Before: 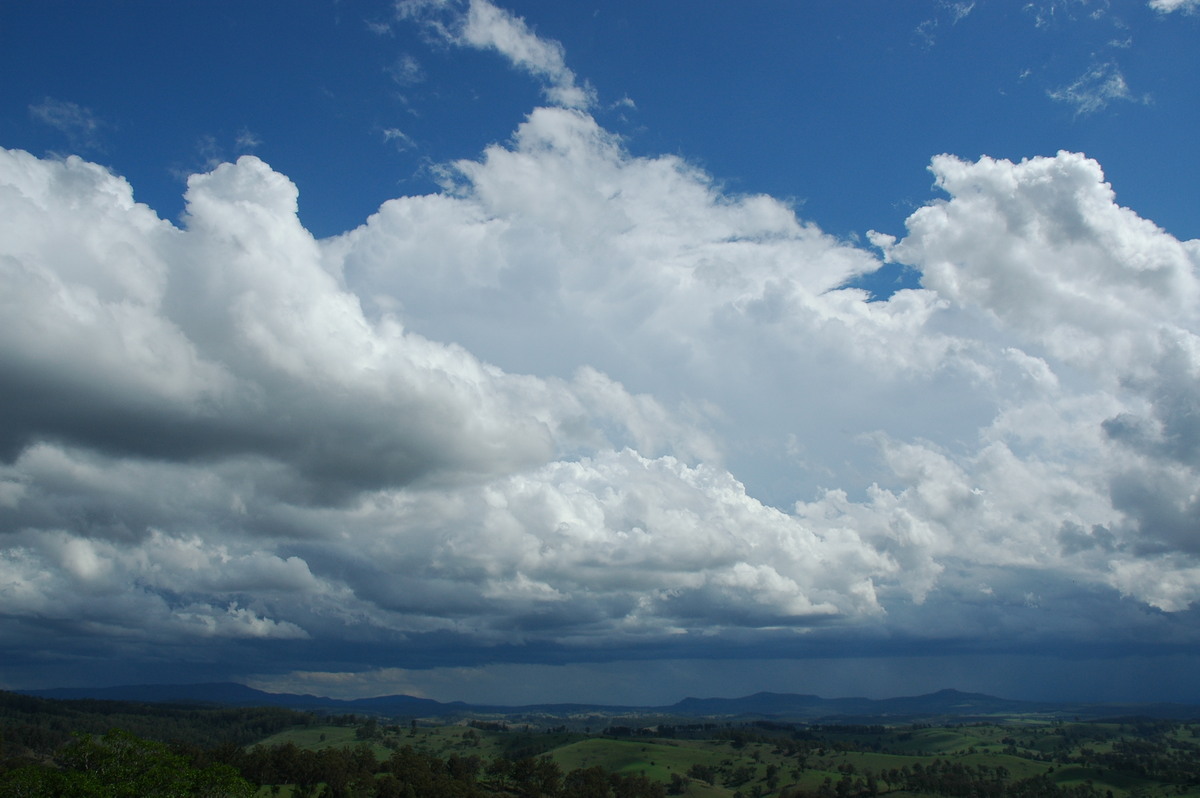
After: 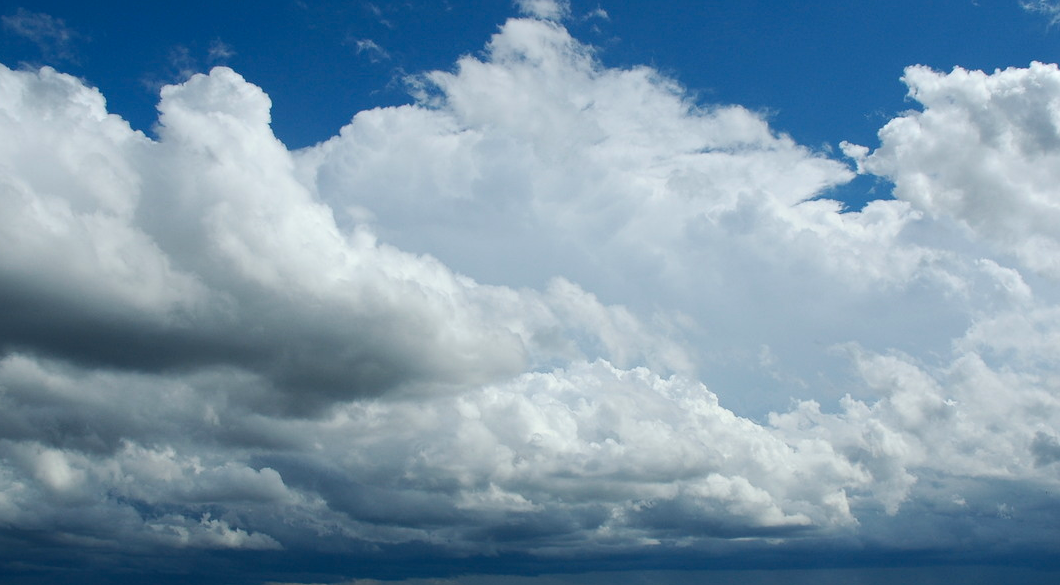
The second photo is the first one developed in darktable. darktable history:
crop and rotate: left 2.286%, top 11.185%, right 9.347%, bottom 15.431%
contrast brightness saturation: contrast 0.15, brightness -0.012, saturation 0.103
